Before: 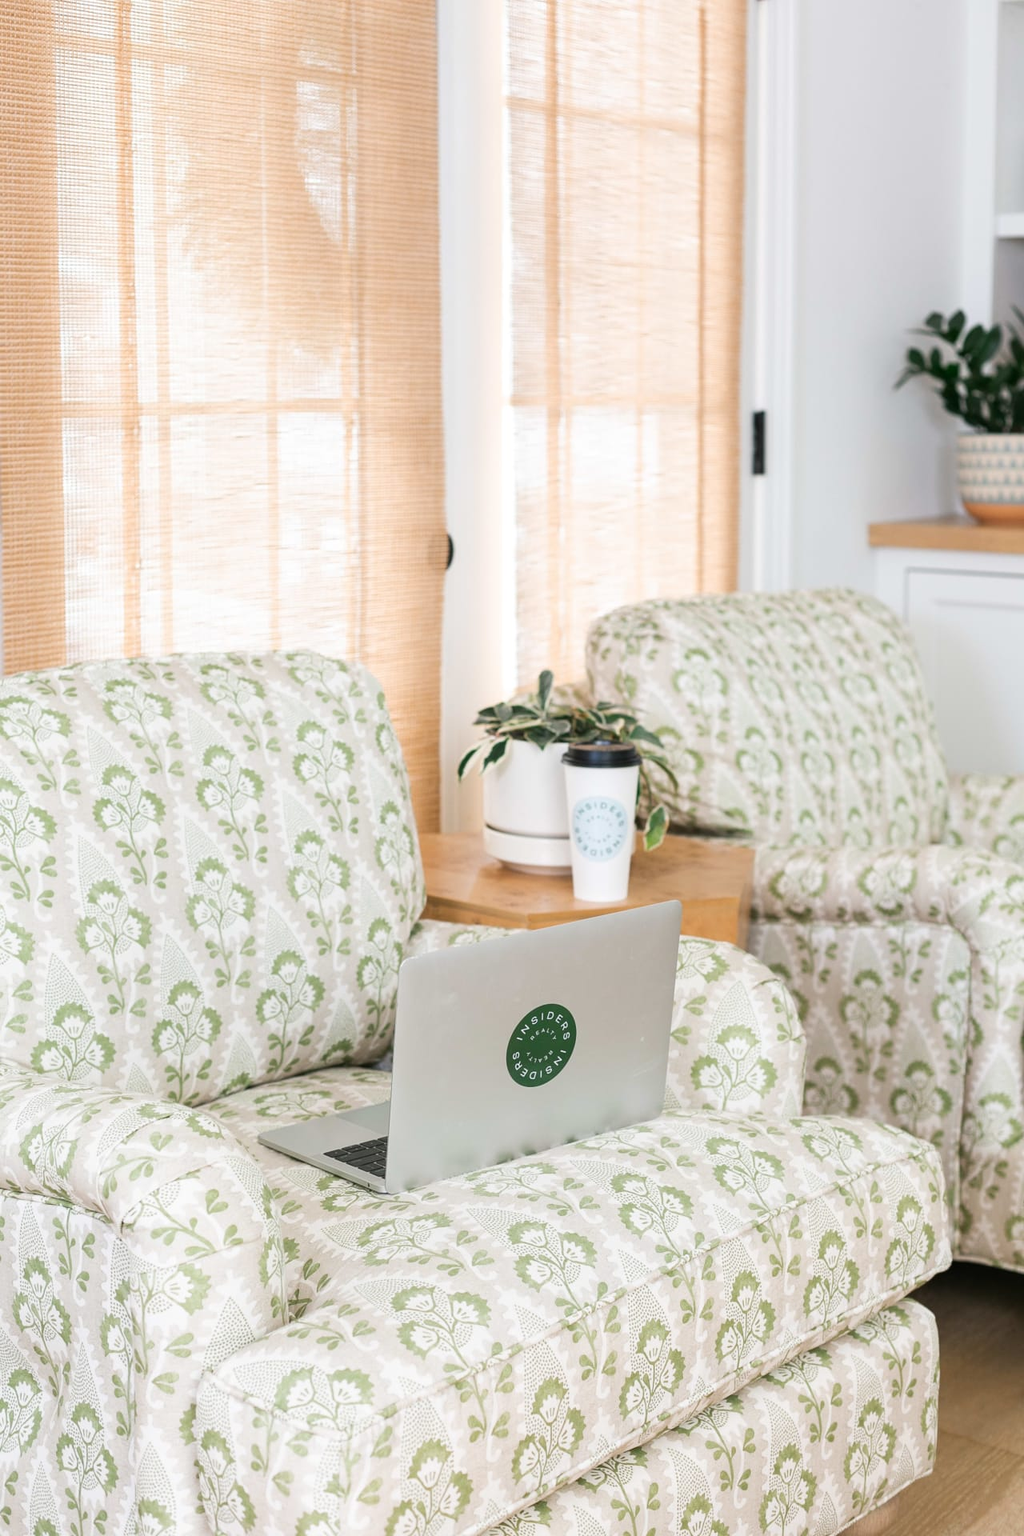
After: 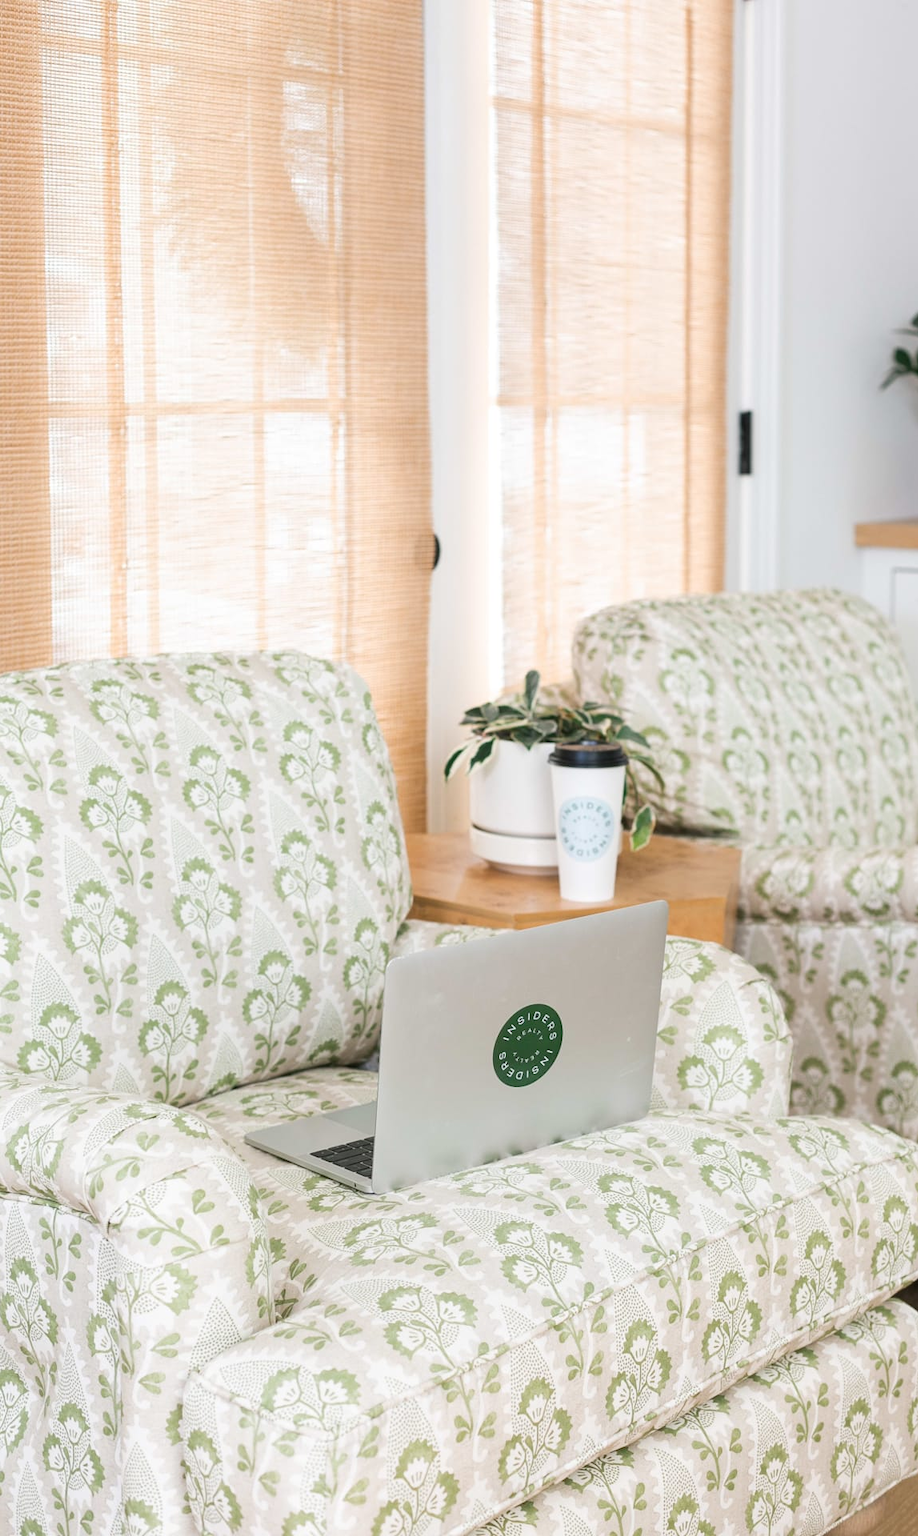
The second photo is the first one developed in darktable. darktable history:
crop and rotate: left 1.392%, right 8.917%
